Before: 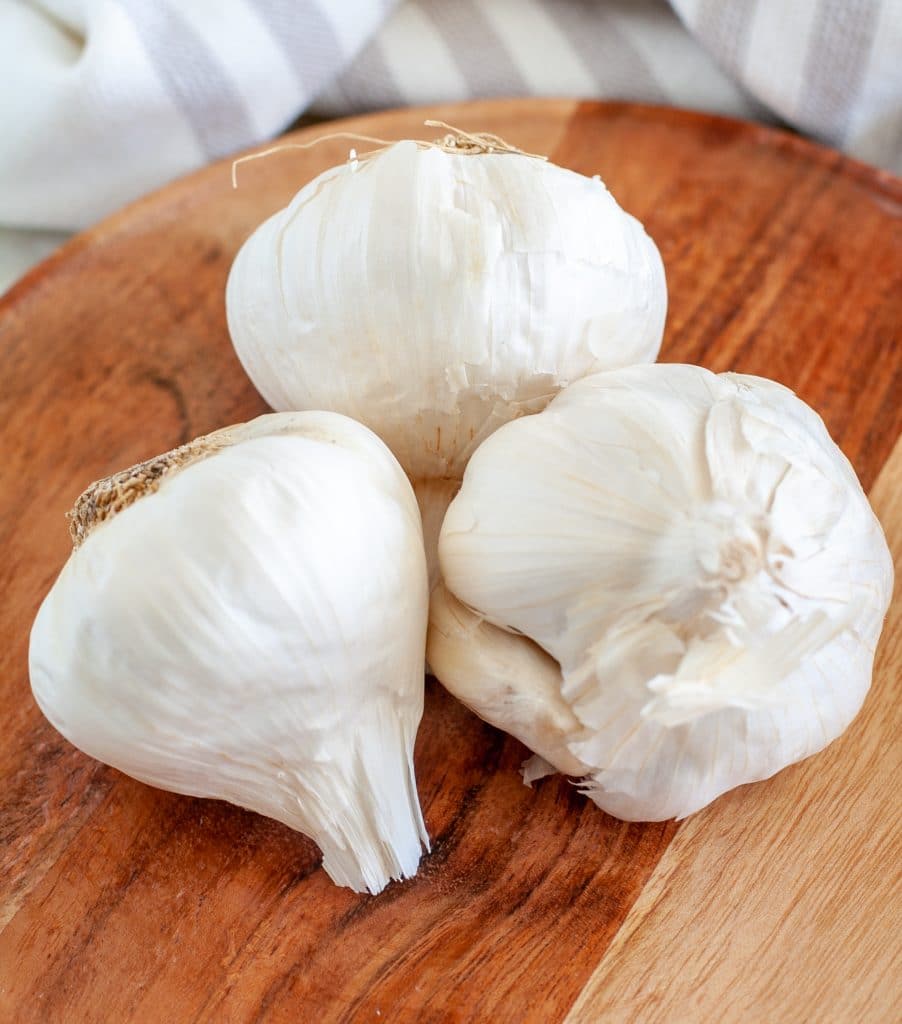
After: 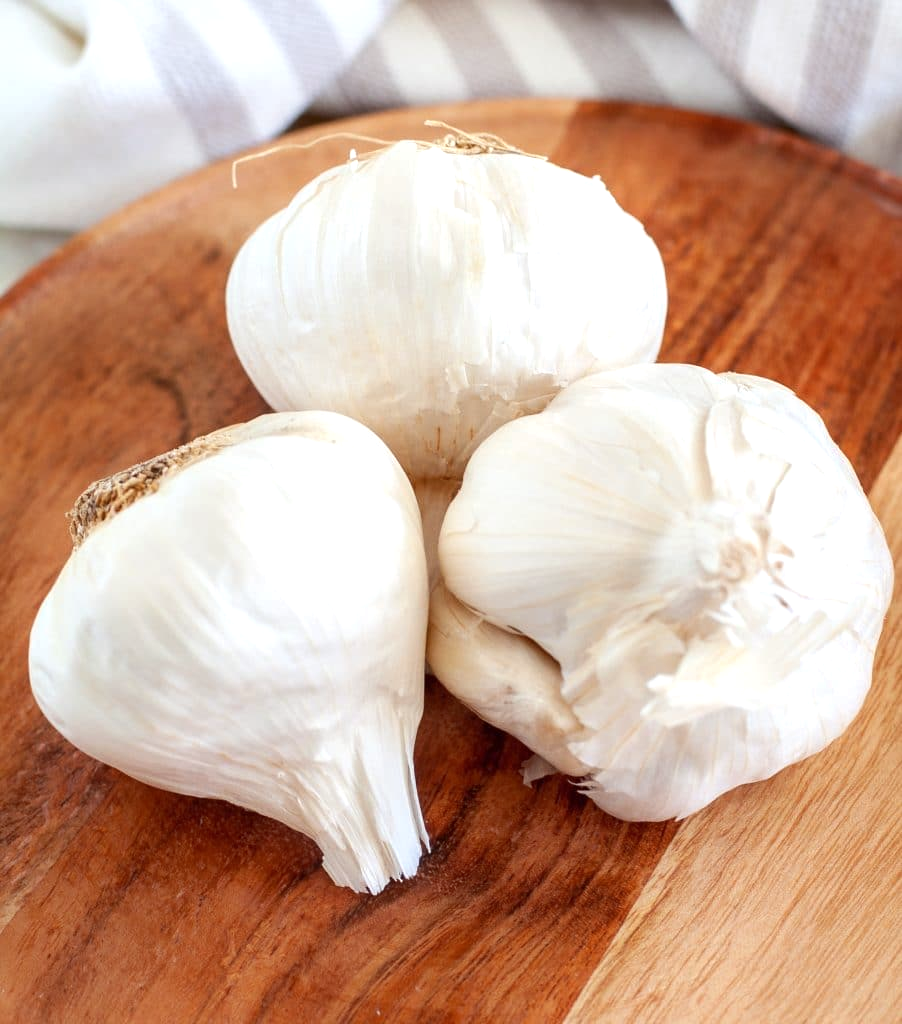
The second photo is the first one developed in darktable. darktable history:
tone equalizer: -8 EV -0.001 EV, -7 EV 0.001 EV, -6 EV -0.002 EV, -5 EV -0.003 EV, -4 EV -0.062 EV, -3 EV -0.222 EV, -2 EV -0.267 EV, -1 EV 0.105 EV, +0 EV 0.303 EV
color balance: mode lift, gamma, gain (sRGB), lift [1, 1.049, 1, 1]
